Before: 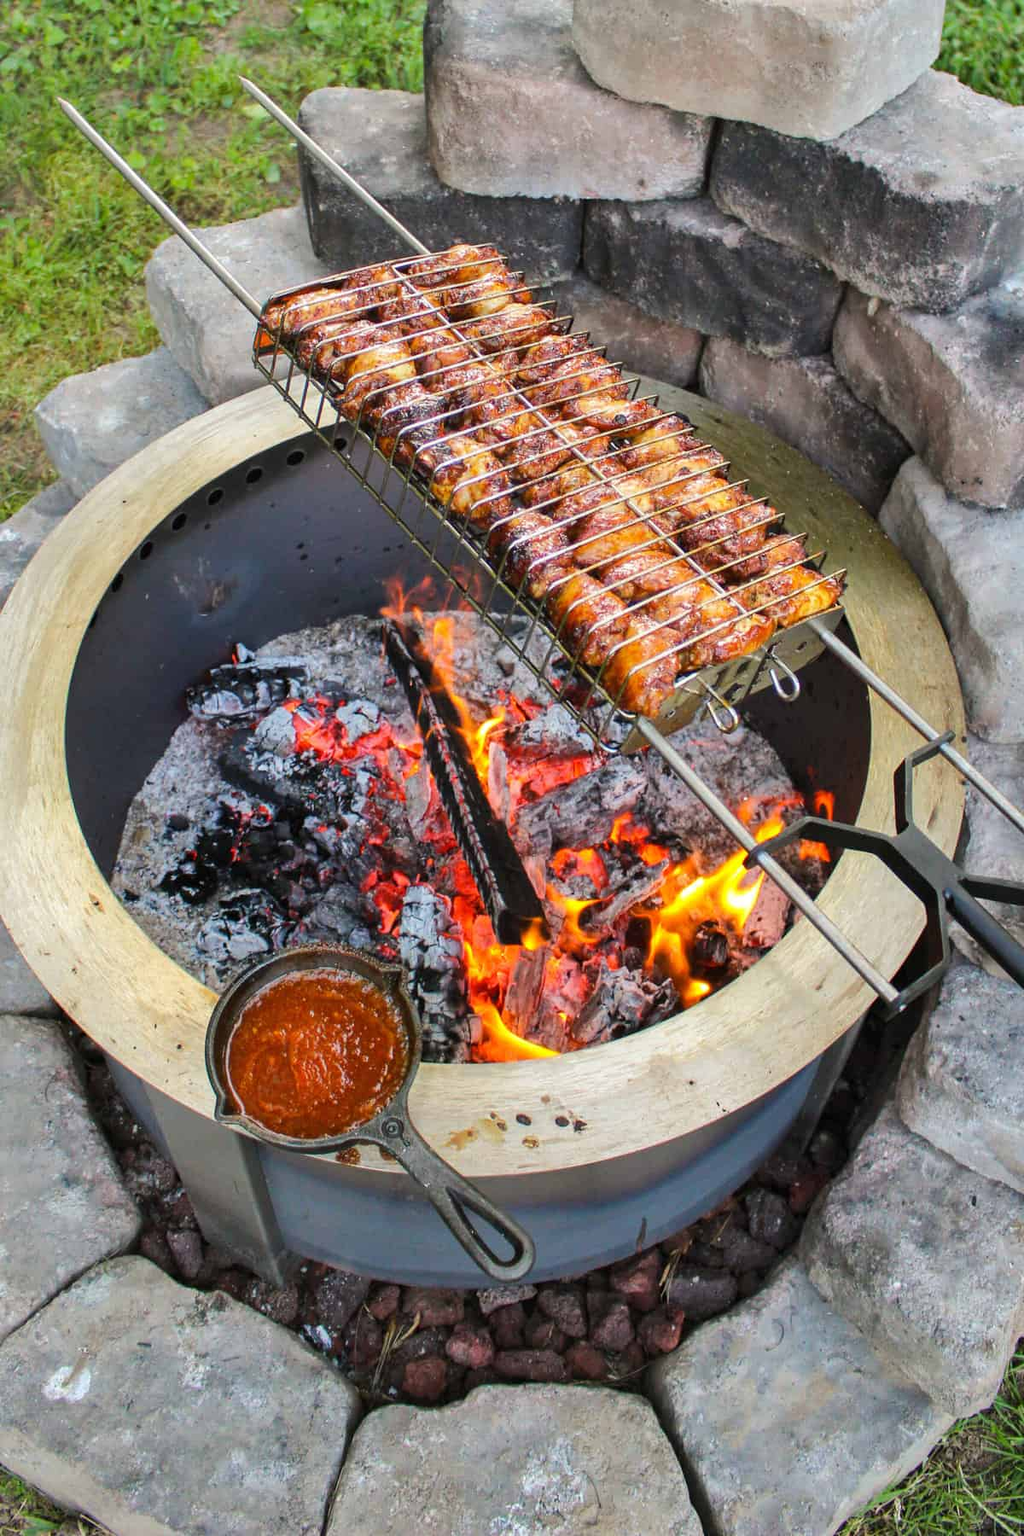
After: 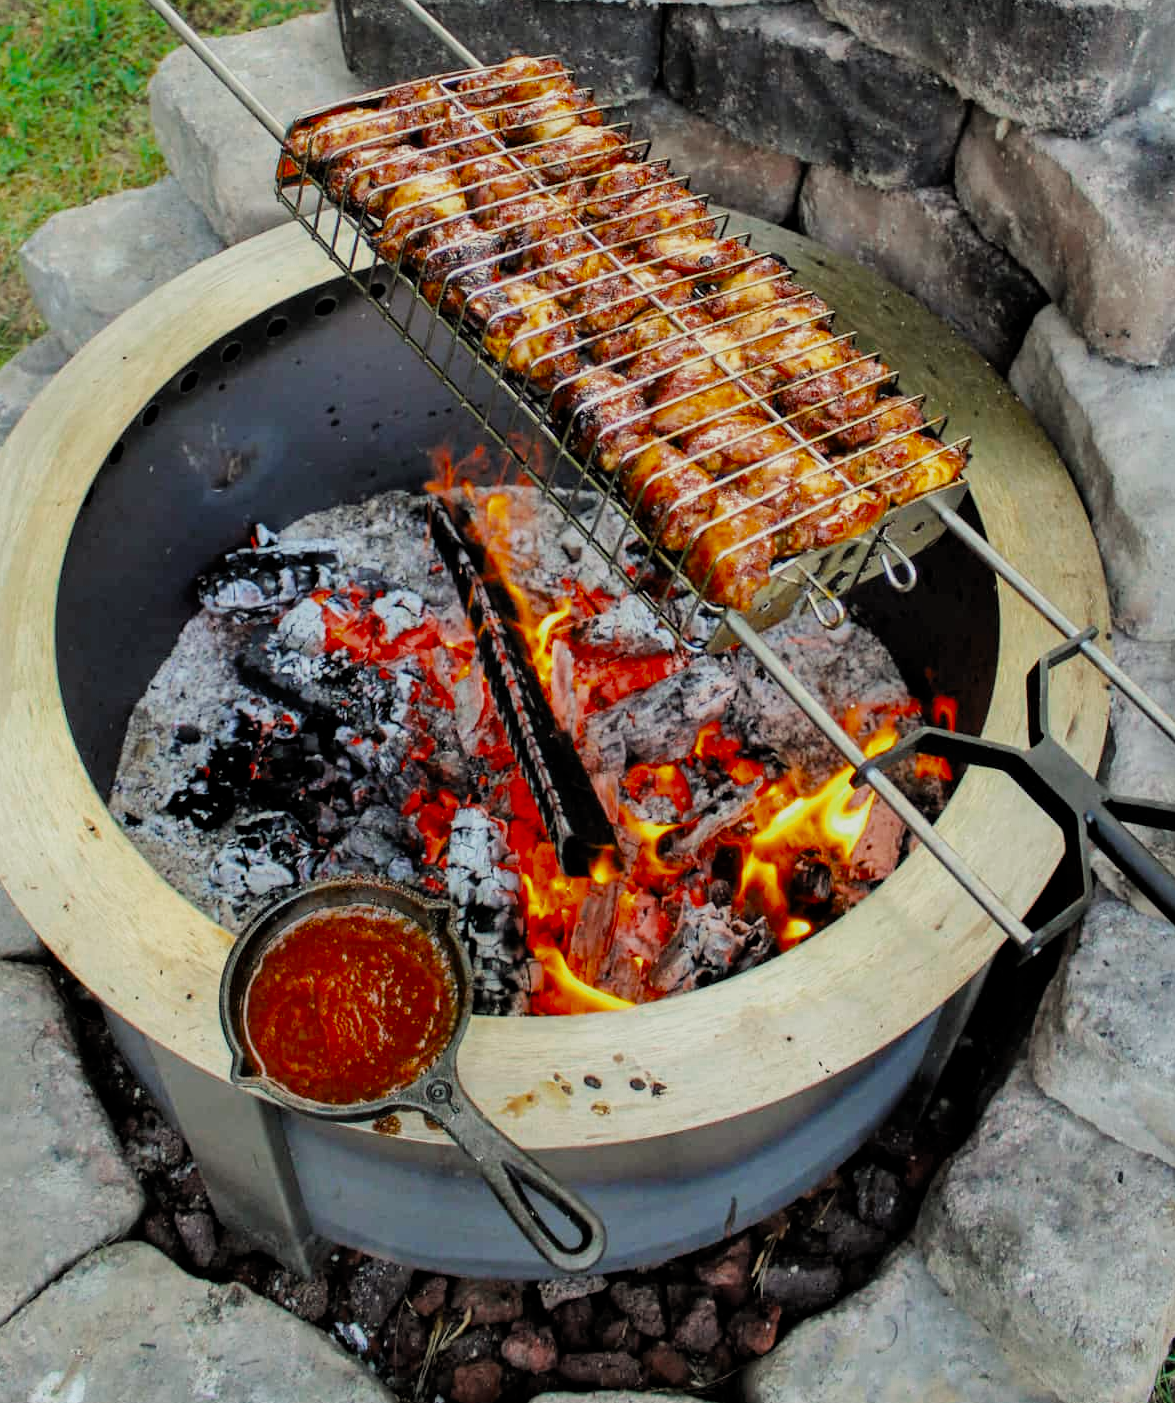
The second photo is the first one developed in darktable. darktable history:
color zones: curves: ch0 [(0, 0.5) (0.125, 0.4) (0.25, 0.5) (0.375, 0.4) (0.5, 0.4) (0.625, 0.6) (0.75, 0.6) (0.875, 0.5)]; ch1 [(0, 0.35) (0.125, 0.45) (0.25, 0.35) (0.375, 0.35) (0.5, 0.35) (0.625, 0.35) (0.75, 0.45) (0.875, 0.35)]; ch2 [(0, 0.6) (0.125, 0.5) (0.25, 0.5) (0.375, 0.6) (0.5, 0.6) (0.625, 0.5) (0.75, 0.5) (0.875, 0.5)]
crop and rotate: left 1.814%, top 12.818%, right 0.25%, bottom 9.225%
filmic rgb: black relative exposure -7.75 EV, white relative exposure 4.4 EV, threshold 3 EV, target black luminance 0%, hardness 3.76, latitude 50.51%, contrast 1.074, highlights saturation mix 10%, shadows ↔ highlights balance -0.22%, color science v4 (2020), enable highlight reconstruction true
color correction: highlights a* -4.28, highlights b* 6.53
